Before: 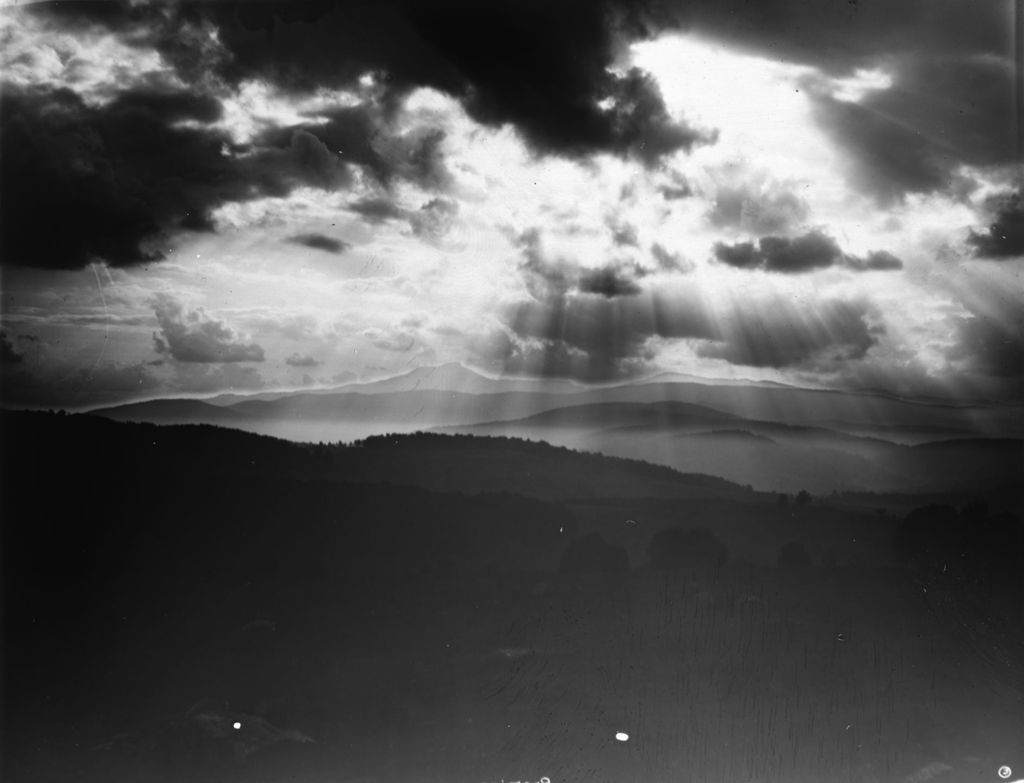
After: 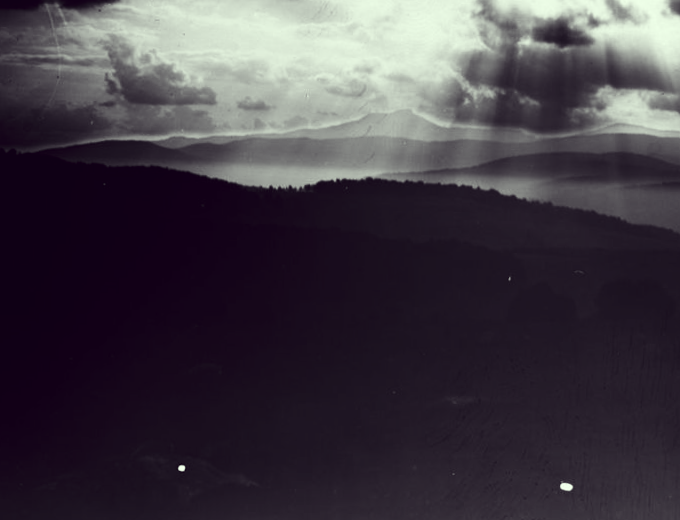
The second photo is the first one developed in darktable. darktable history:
crop and rotate: angle -1.11°, left 3.673%, top 31.801%, right 28.219%
contrast brightness saturation: contrast 0.207, brightness -0.112, saturation 0.213
color correction: highlights a* -20.22, highlights b* 20.88, shadows a* 19.39, shadows b* -20.52, saturation 0.449
